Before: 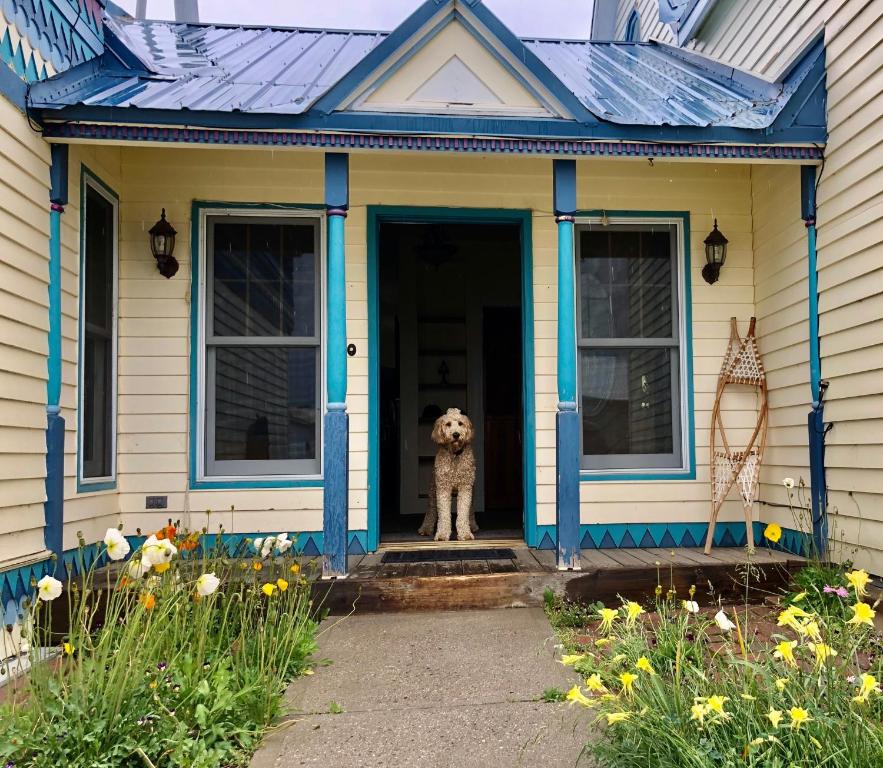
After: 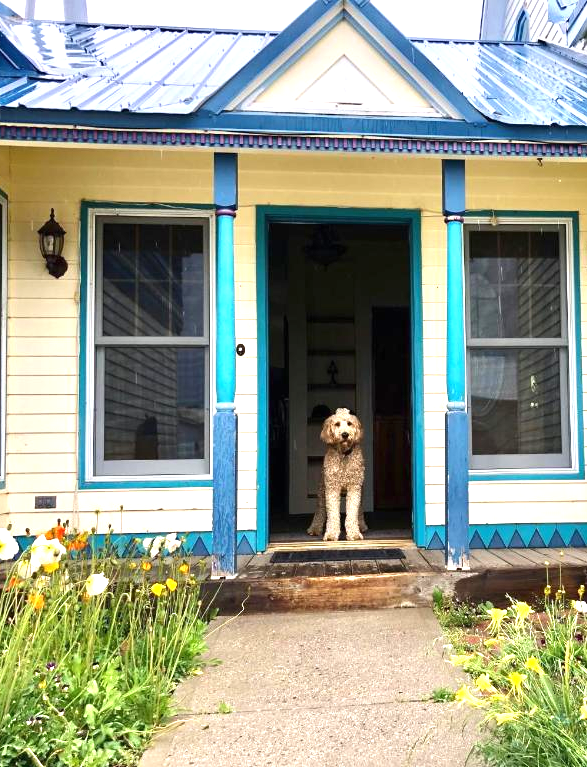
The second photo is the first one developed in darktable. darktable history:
crop and rotate: left 12.738%, right 20.672%
exposure: black level correction 0, exposure 1.122 EV, compensate highlight preservation false
